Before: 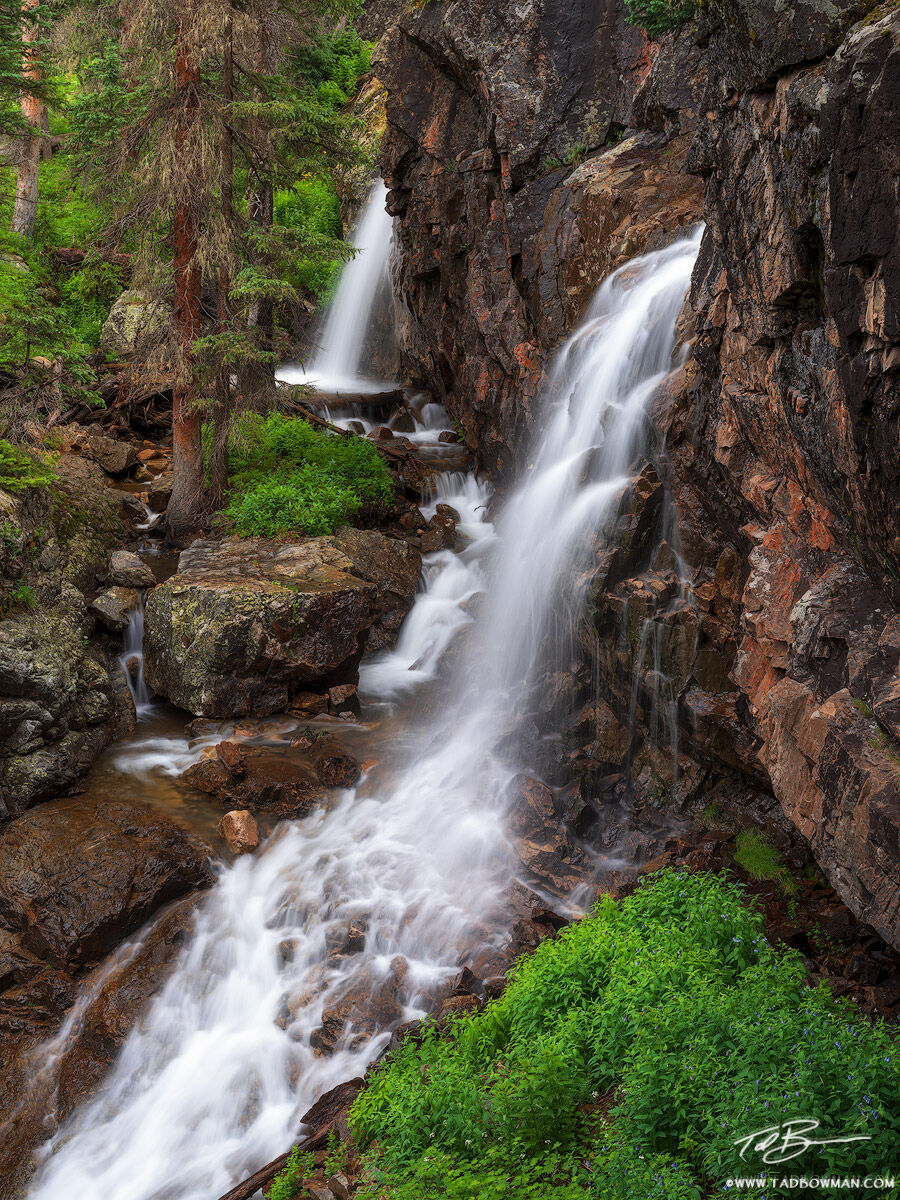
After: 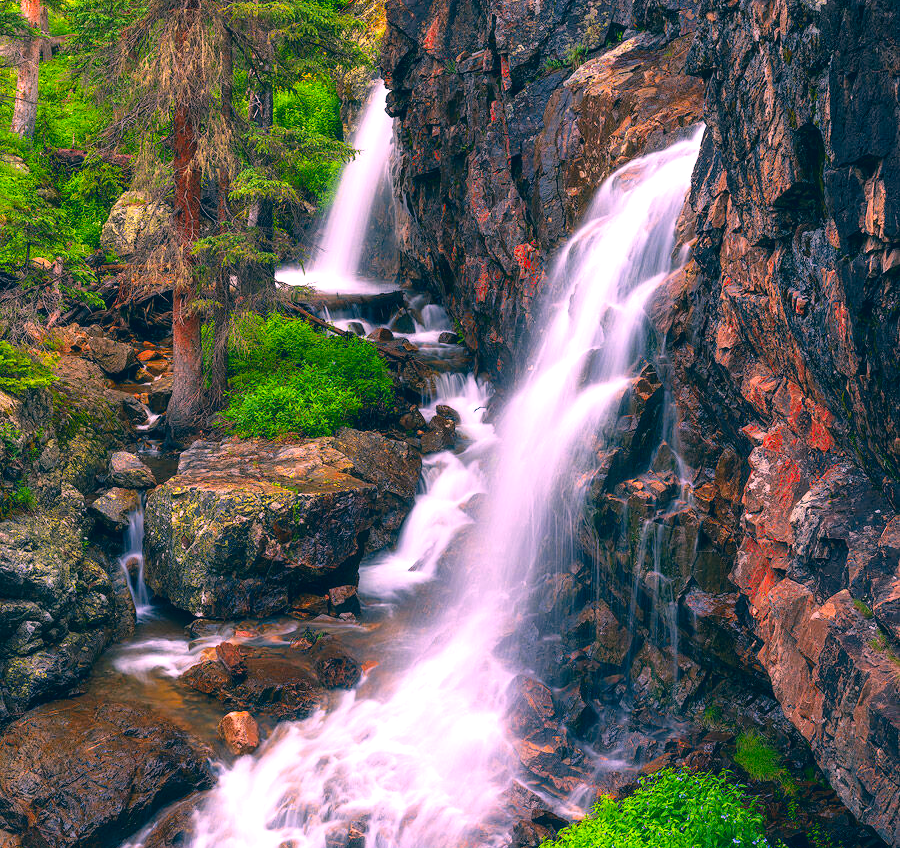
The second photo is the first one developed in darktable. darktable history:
color correction: highlights a* 17.03, highlights b* 0.205, shadows a* -15.38, shadows b* -14.56, saturation 1.5
exposure: black level correction 0, exposure 0.7 EV, compensate exposure bias true, compensate highlight preservation false
crop and rotate: top 8.293%, bottom 20.996%
